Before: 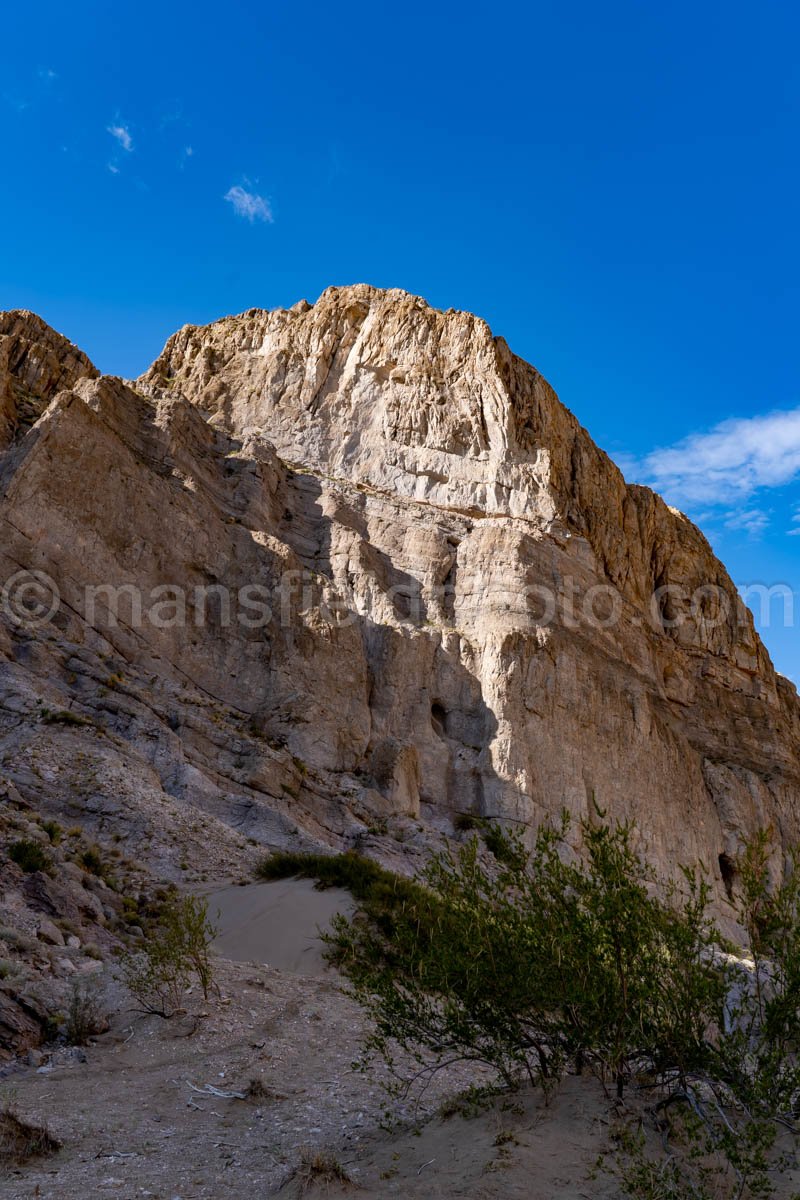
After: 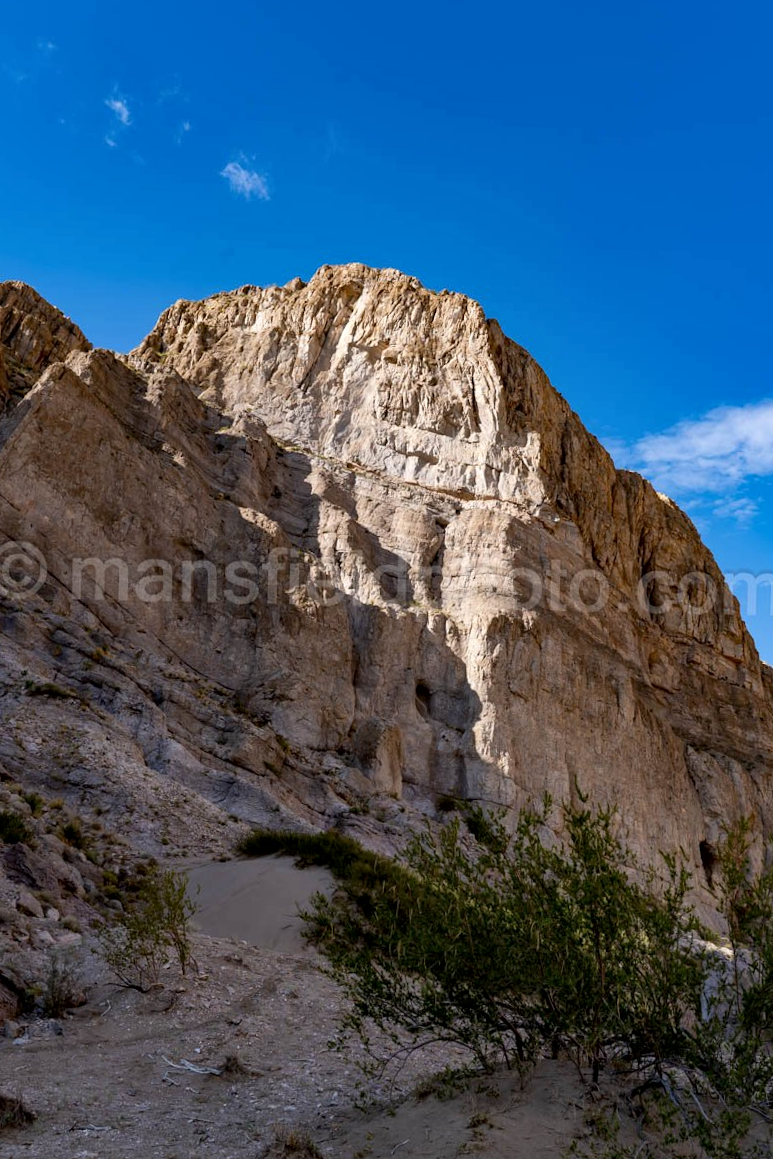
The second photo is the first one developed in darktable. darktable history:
crop and rotate: angle -1.34°
local contrast: mode bilateral grid, contrast 19, coarseness 51, detail 120%, midtone range 0.2
